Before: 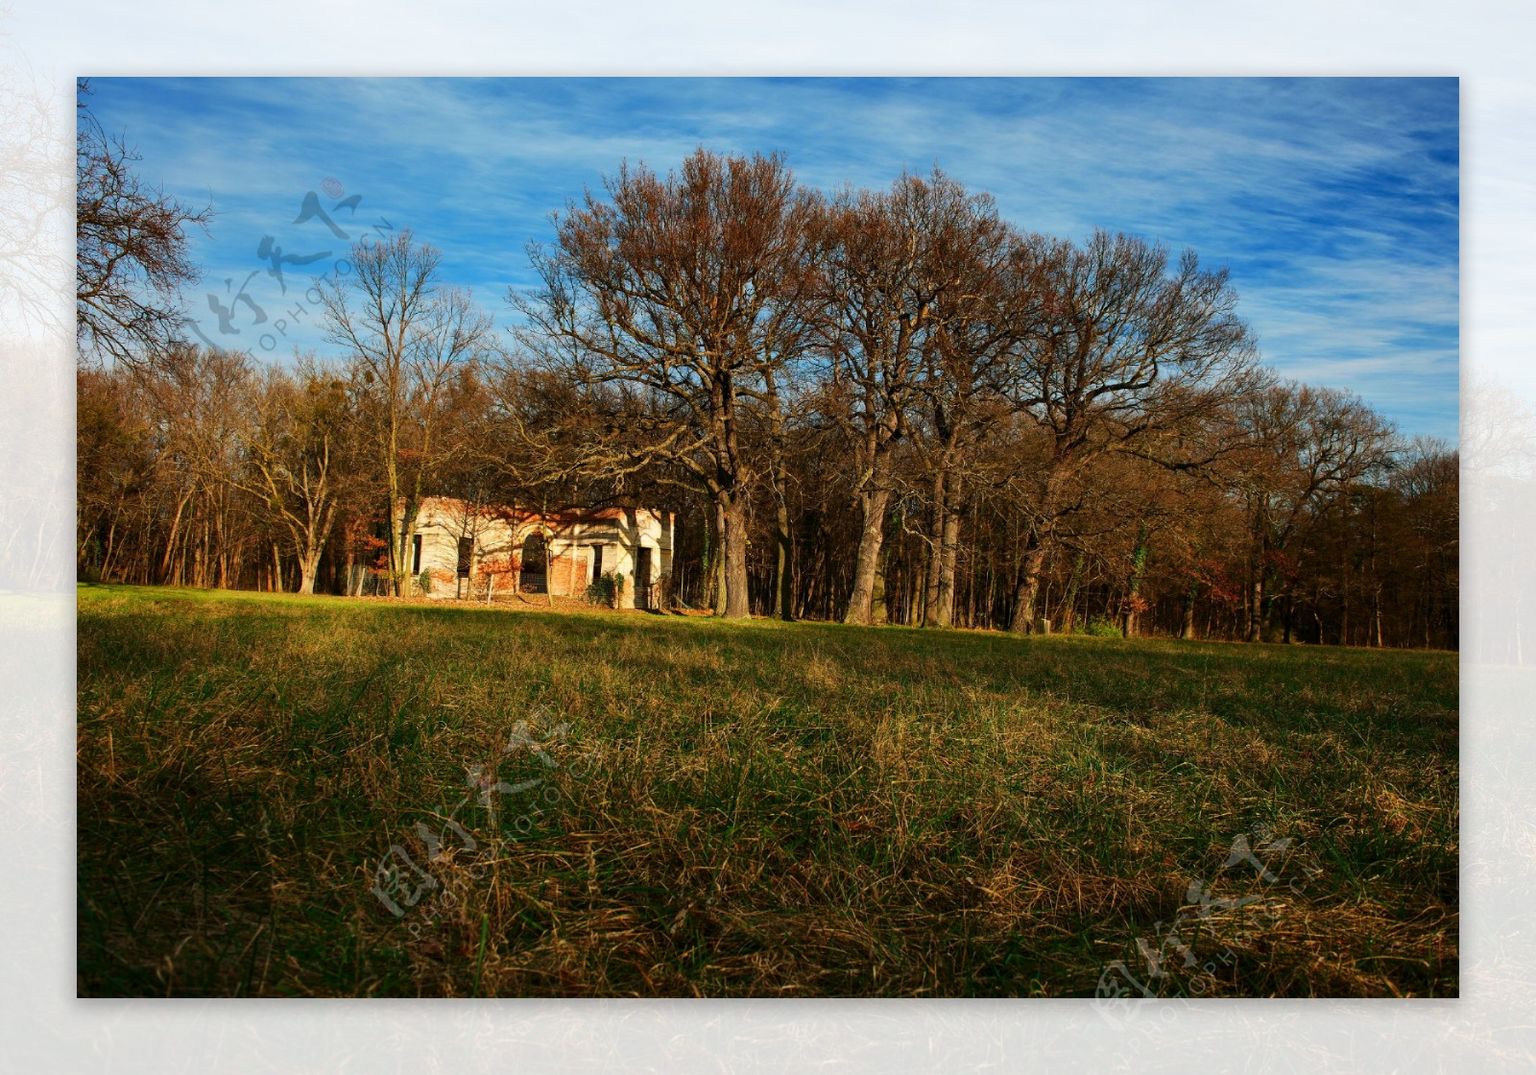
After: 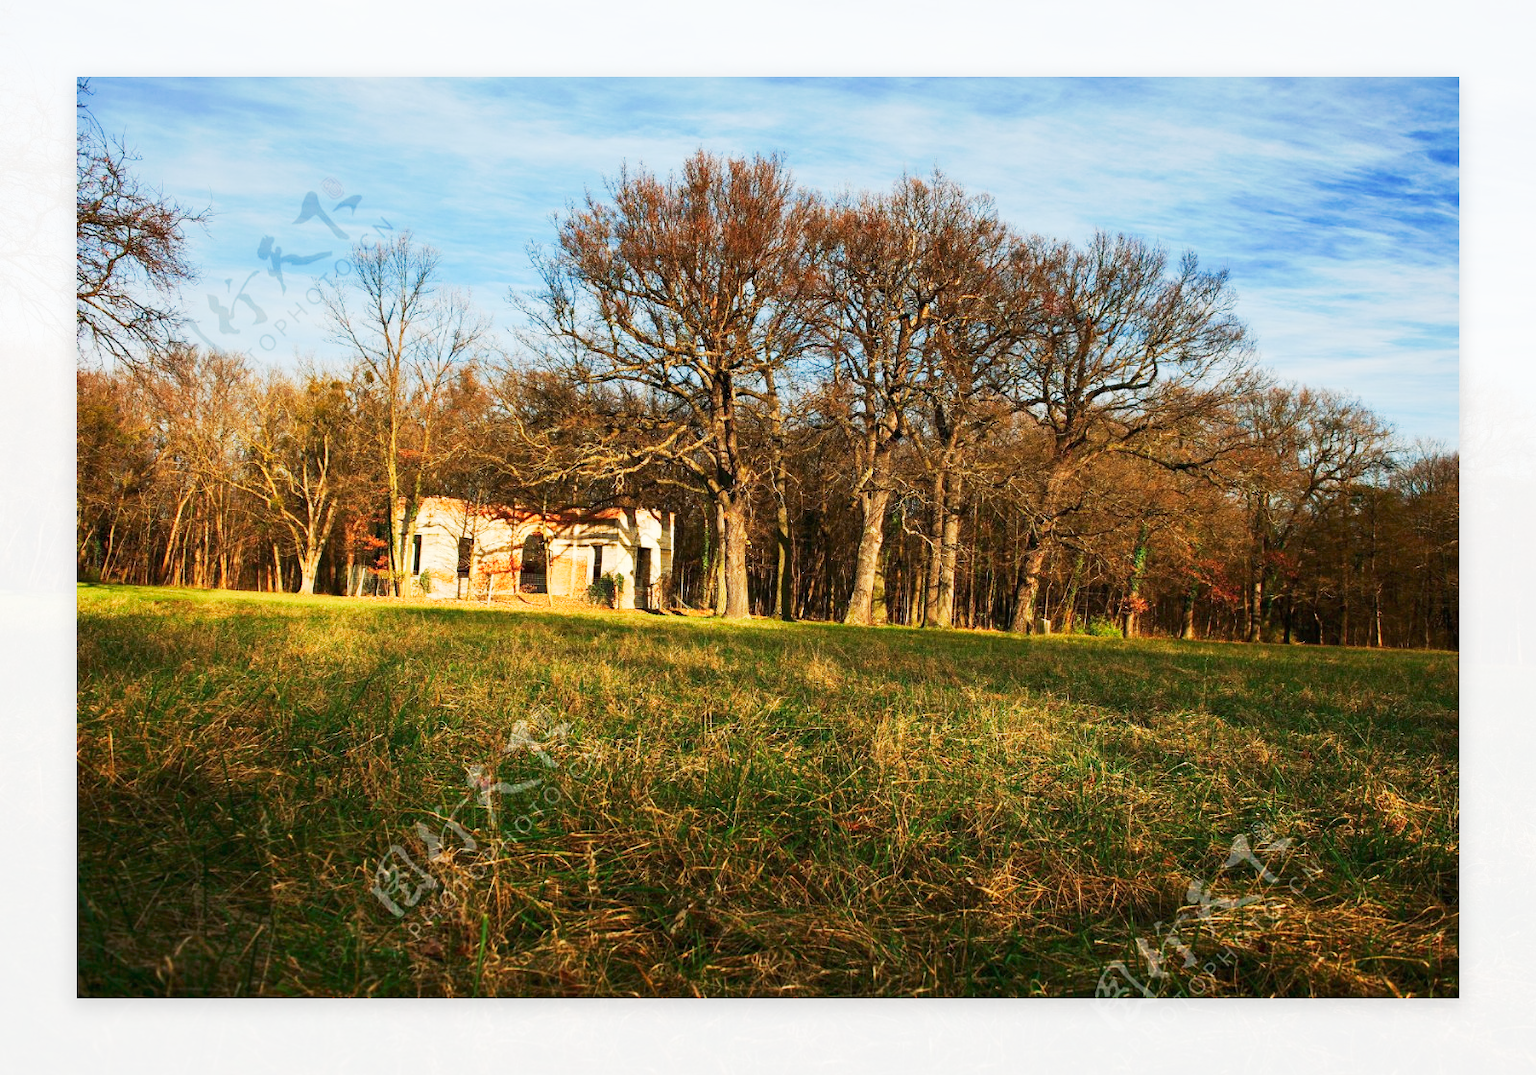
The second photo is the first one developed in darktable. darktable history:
tone curve: curves: ch0 [(0, 0) (0.003, 0.015) (0.011, 0.025) (0.025, 0.056) (0.044, 0.104) (0.069, 0.139) (0.1, 0.181) (0.136, 0.226) (0.177, 0.28) (0.224, 0.346) (0.277, 0.42) (0.335, 0.505) (0.399, 0.594) (0.468, 0.699) (0.543, 0.776) (0.623, 0.848) (0.709, 0.893) (0.801, 0.93) (0.898, 0.97) (1, 1)], preserve colors none
